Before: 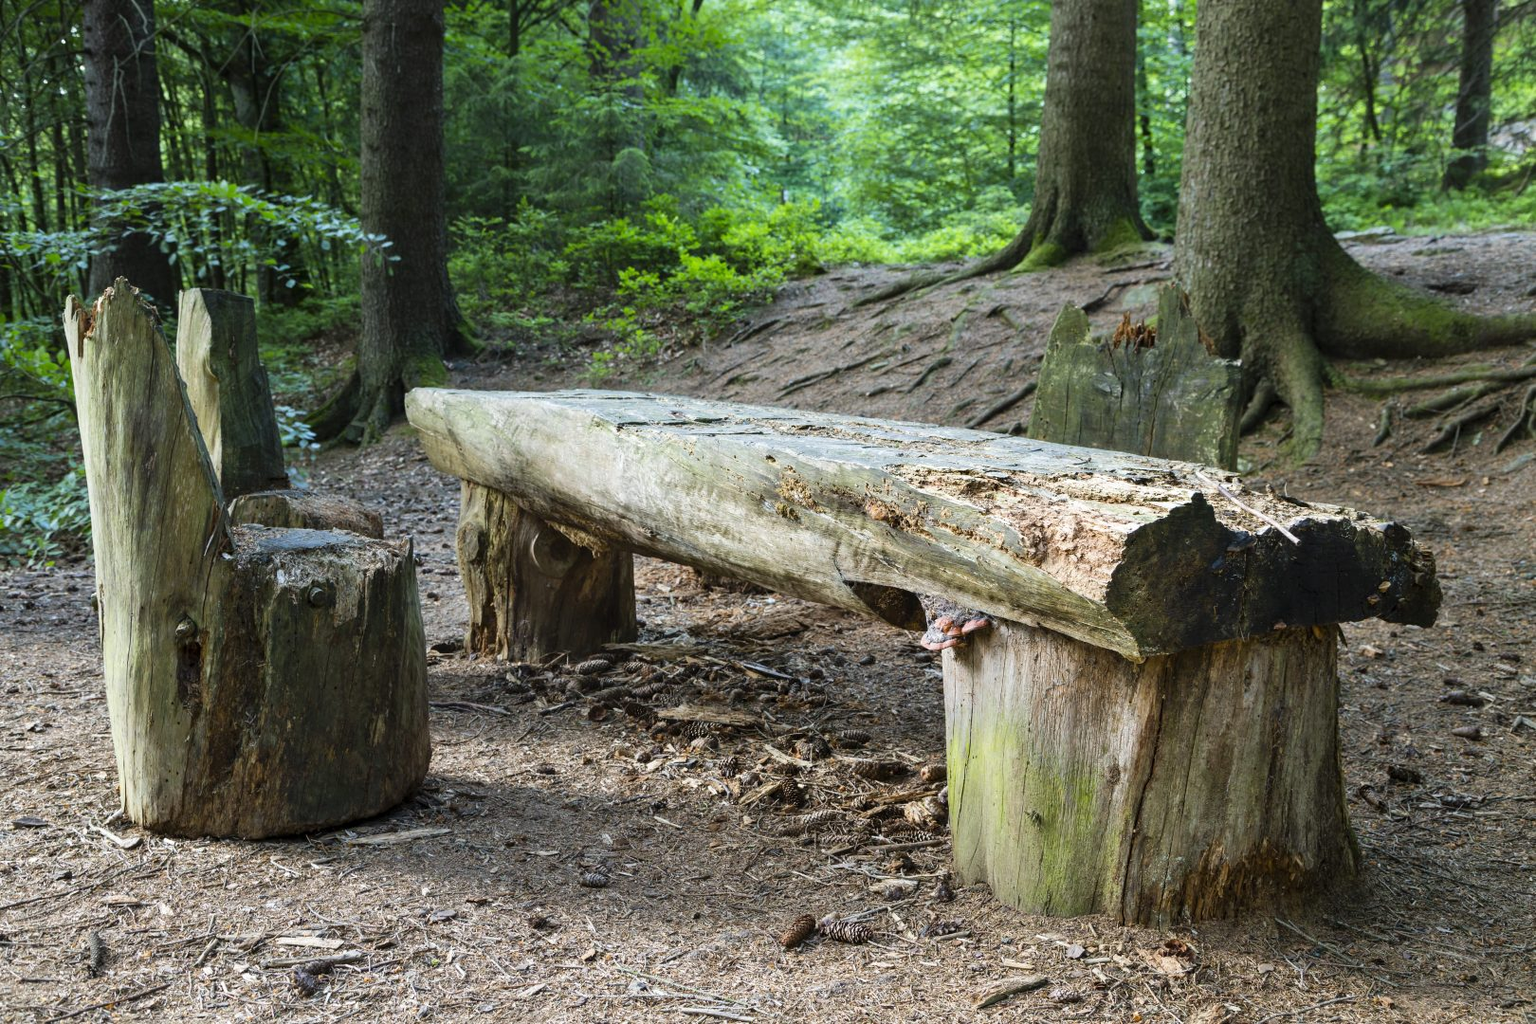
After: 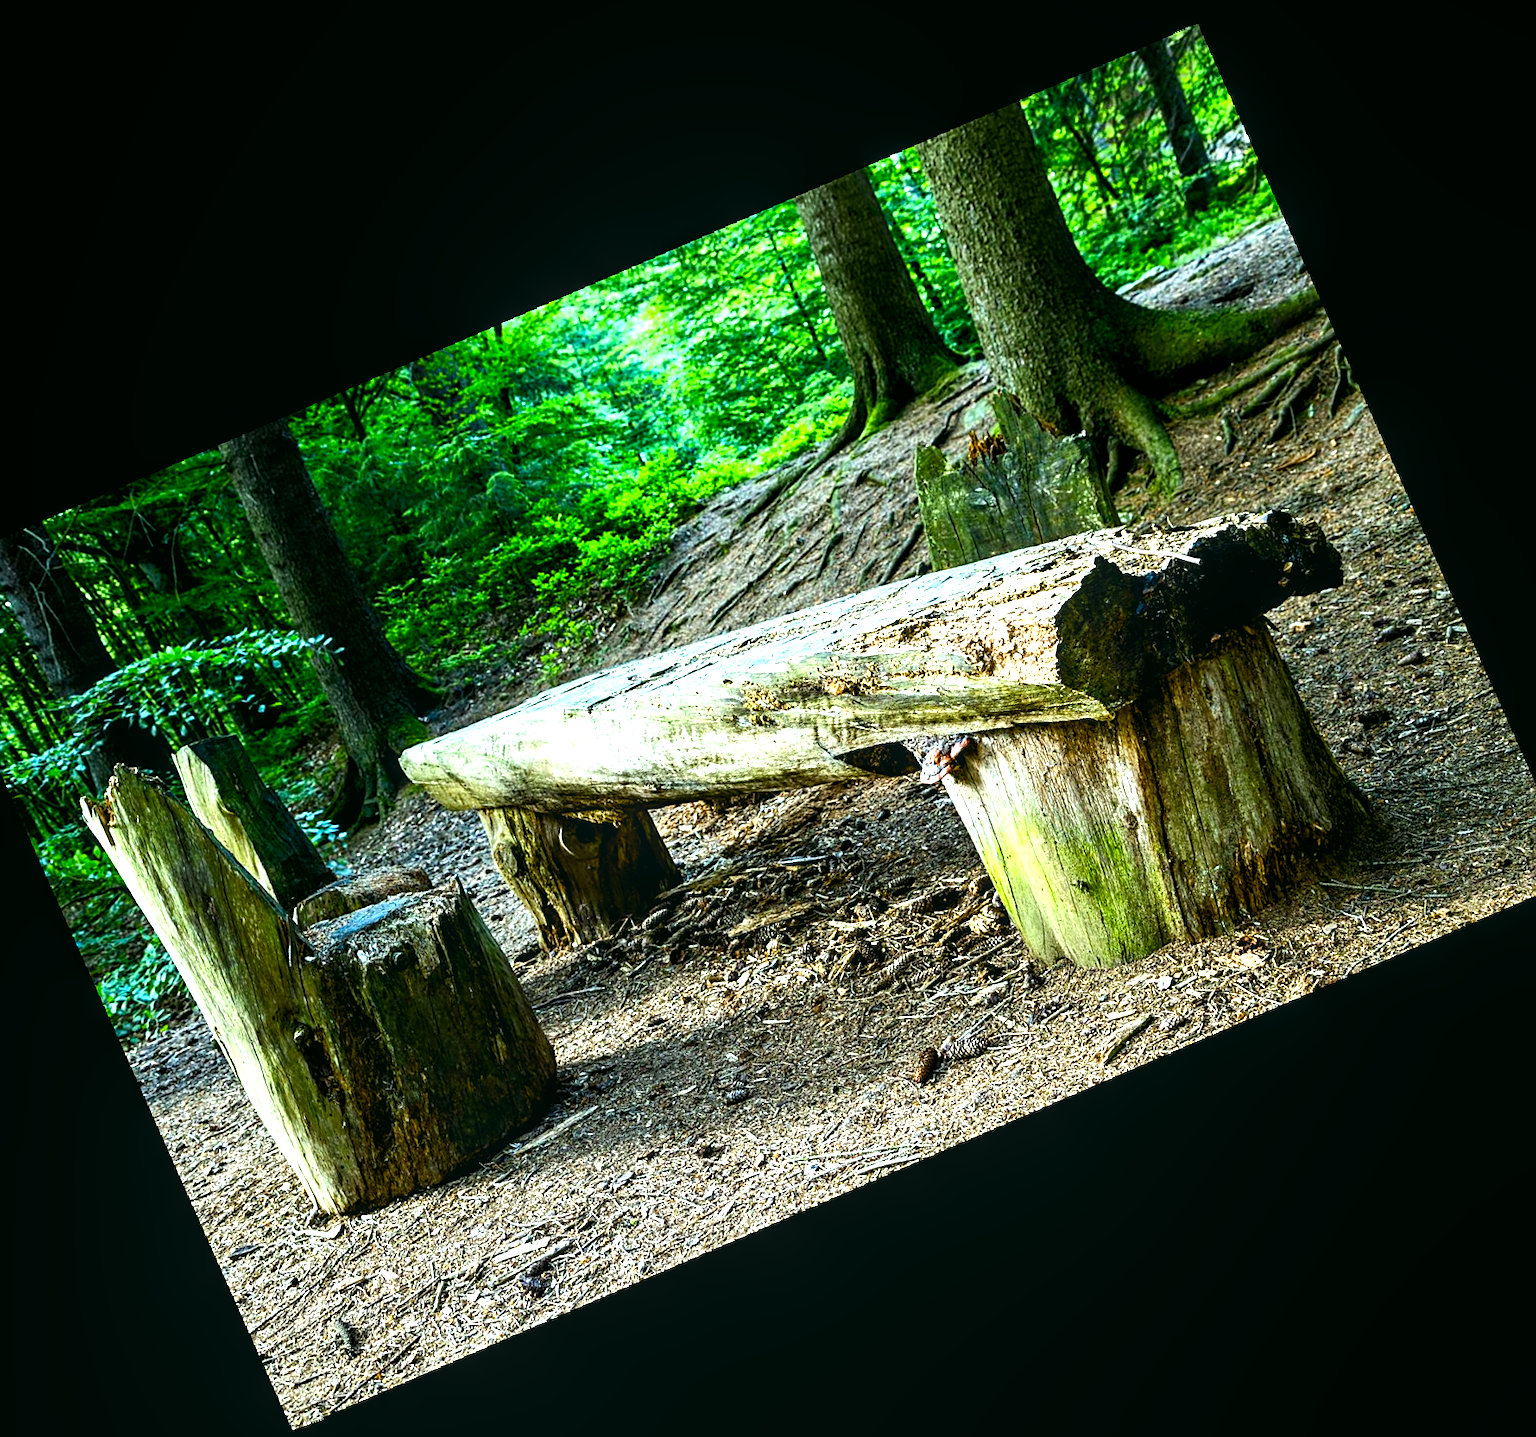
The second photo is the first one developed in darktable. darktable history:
local contrast: on, module defaults
color correction: highlights a* -7.33, highlights b* 1.26, shadows a* -3.55, saturation 1.4
sharpen: on, module defaults
exposure: black level correction 0.01, exposure 0.014 EV, compensate highlight preservation false
rotate and perspective: rotation -4.2°, shear 0.006, automatic cropping off
color balance rgb: perceptual saturation grading › mid-tones 6.33%, perceptual saturation grading › shadows 72.44%, perceptual brilliance grading › highlights 11.59%, contrast 5.05%
tone equalizer: -8 EV -0.75 EV, -7 EV -0.7 EV, -6 EV -0.6 EV, -5 EV -0.4 EV, -3 EV 0.4 EV, -2 EV 0.6 EV, -1 EV 0.7 EV, +0 EV 0.75 EV, edges refinement/feathering 500, mask exposure compensation -1.57 EV, preserve details no
crop and rotate: angle 19.43°, left 6.812%, right 4.125%, bottom 1.087%
